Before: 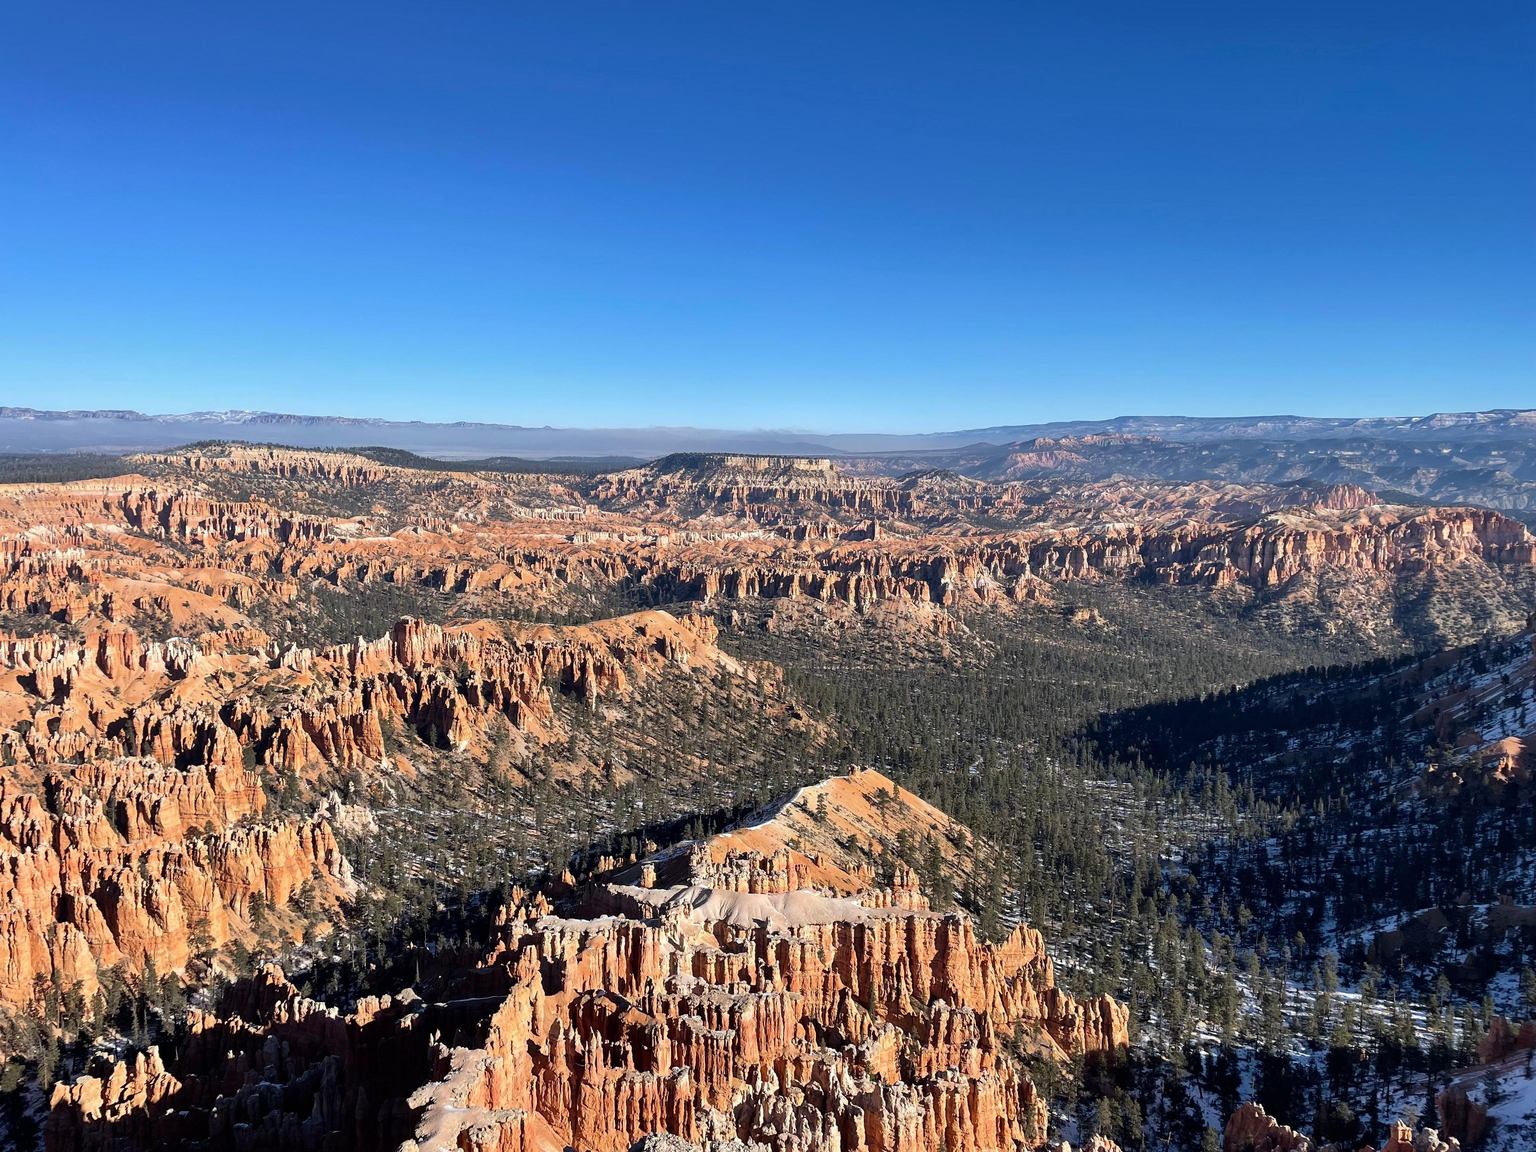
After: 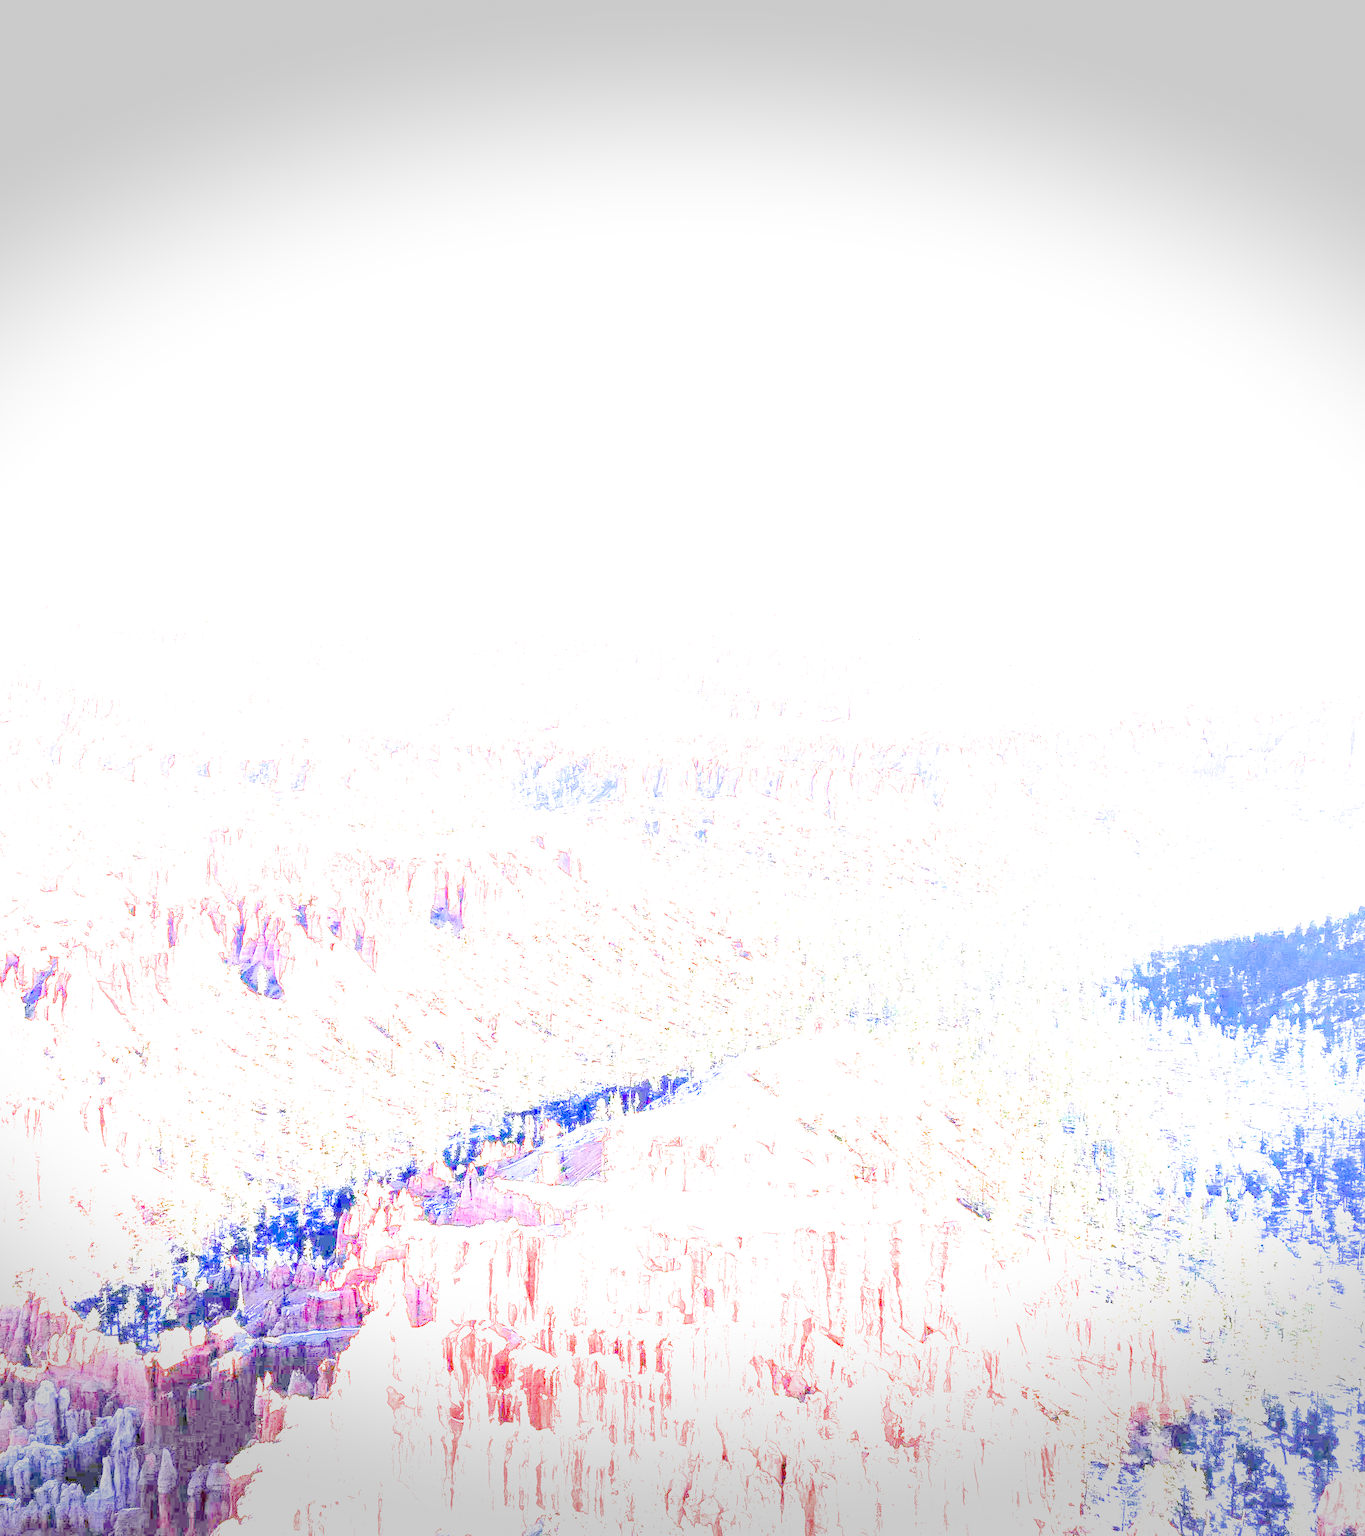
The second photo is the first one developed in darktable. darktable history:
filmic rgb: black relative exposure -7.65 EV, white relative exposure 4.56 EV, hardness 3.61
crop and rotate: left 15.446%, right 17.836%
vignetting: fall-off start 100%, brightness -0.406, saturation -0.3, width/height ratio 1.324, dithering 8-bit output, unbound false
contrast brightness saturation: contrast 0.08, saturation 0.2
exposure: exposure 8 EV, compensate highlight preservation false
